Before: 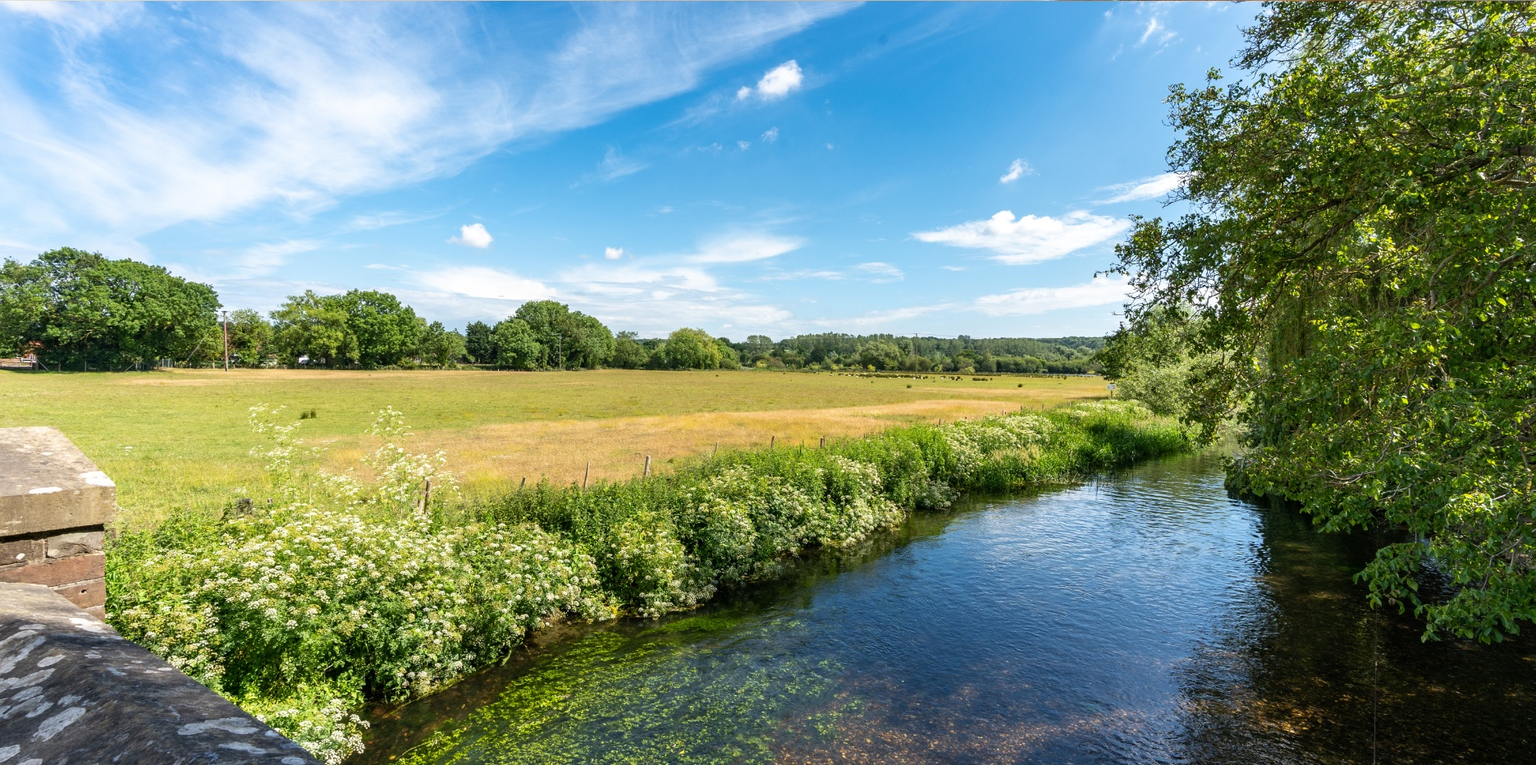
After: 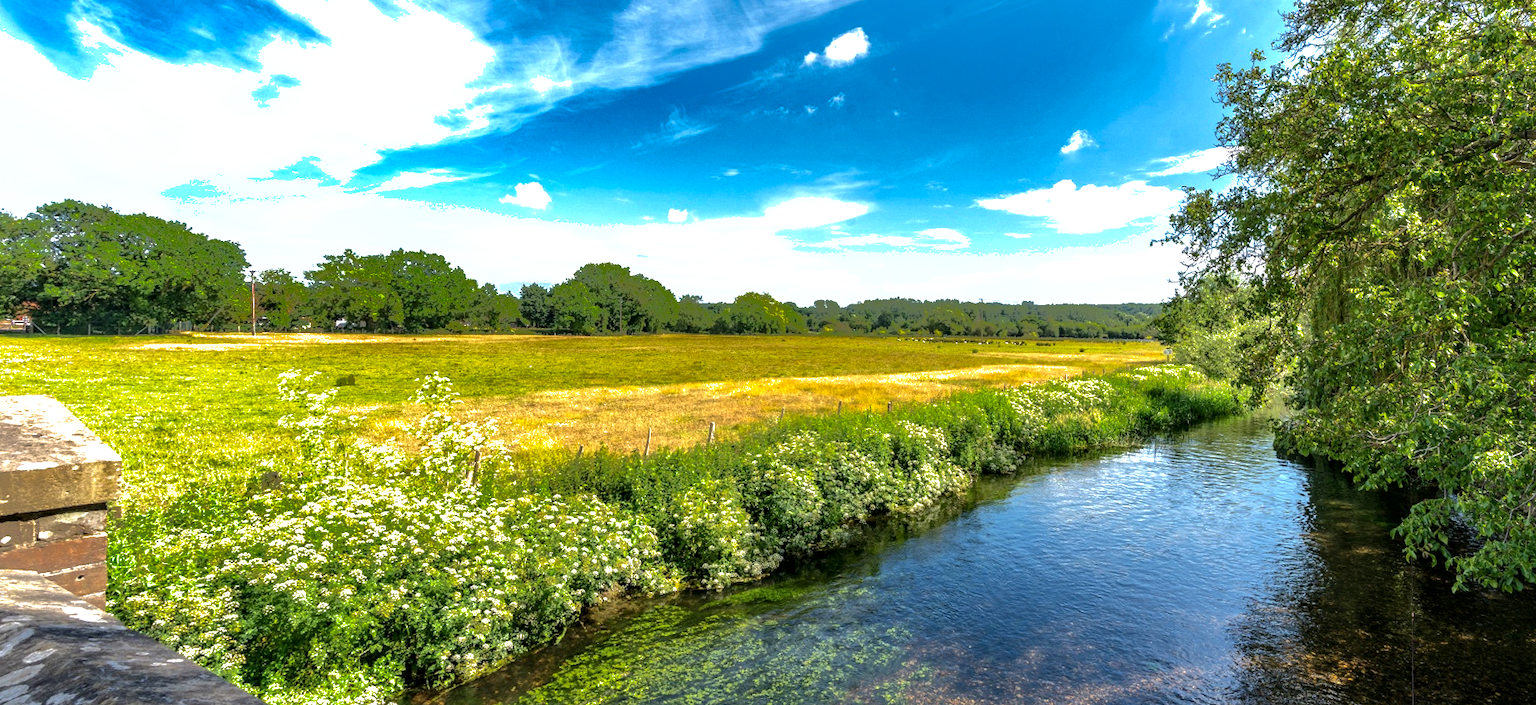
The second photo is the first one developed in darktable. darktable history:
exposure: exposure 0.6 EV, compensate highlight preservation false
shadows and highlights: shadows -19.91, highlights -73.15
rotate and perspective: rotation -0.013°, lens shift (vertical) -0.027, lens shift (horizontal) 0.178, crop left 0.016, crop right 0.989, crop top 0.082, crop bottom 0.918
local contrast: on, module defaults
